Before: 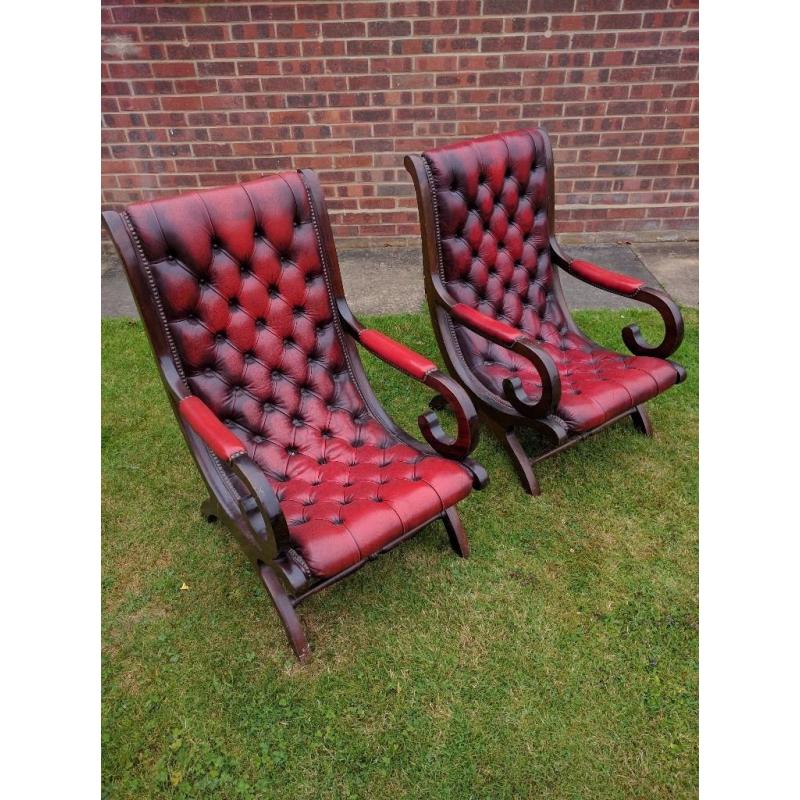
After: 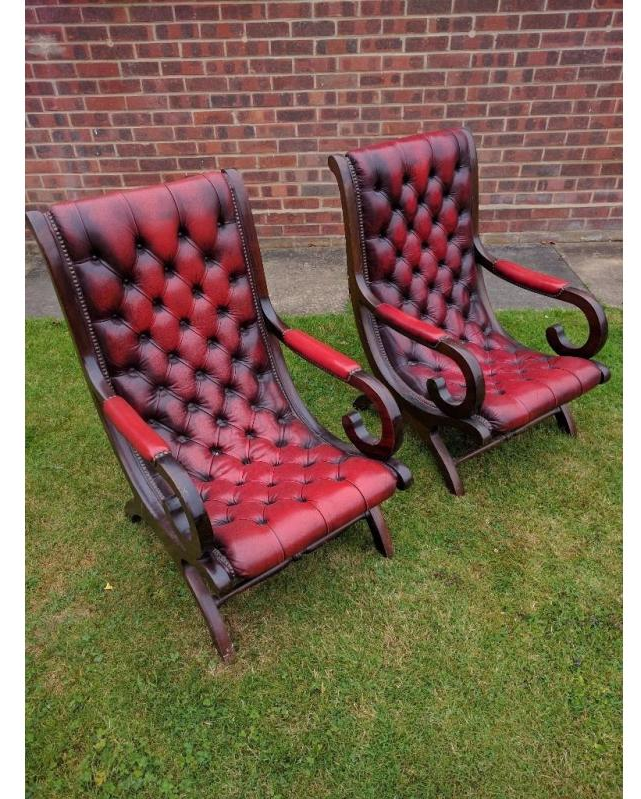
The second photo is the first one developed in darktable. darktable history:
crop and rotate: left 9.596%, right 10.175%
